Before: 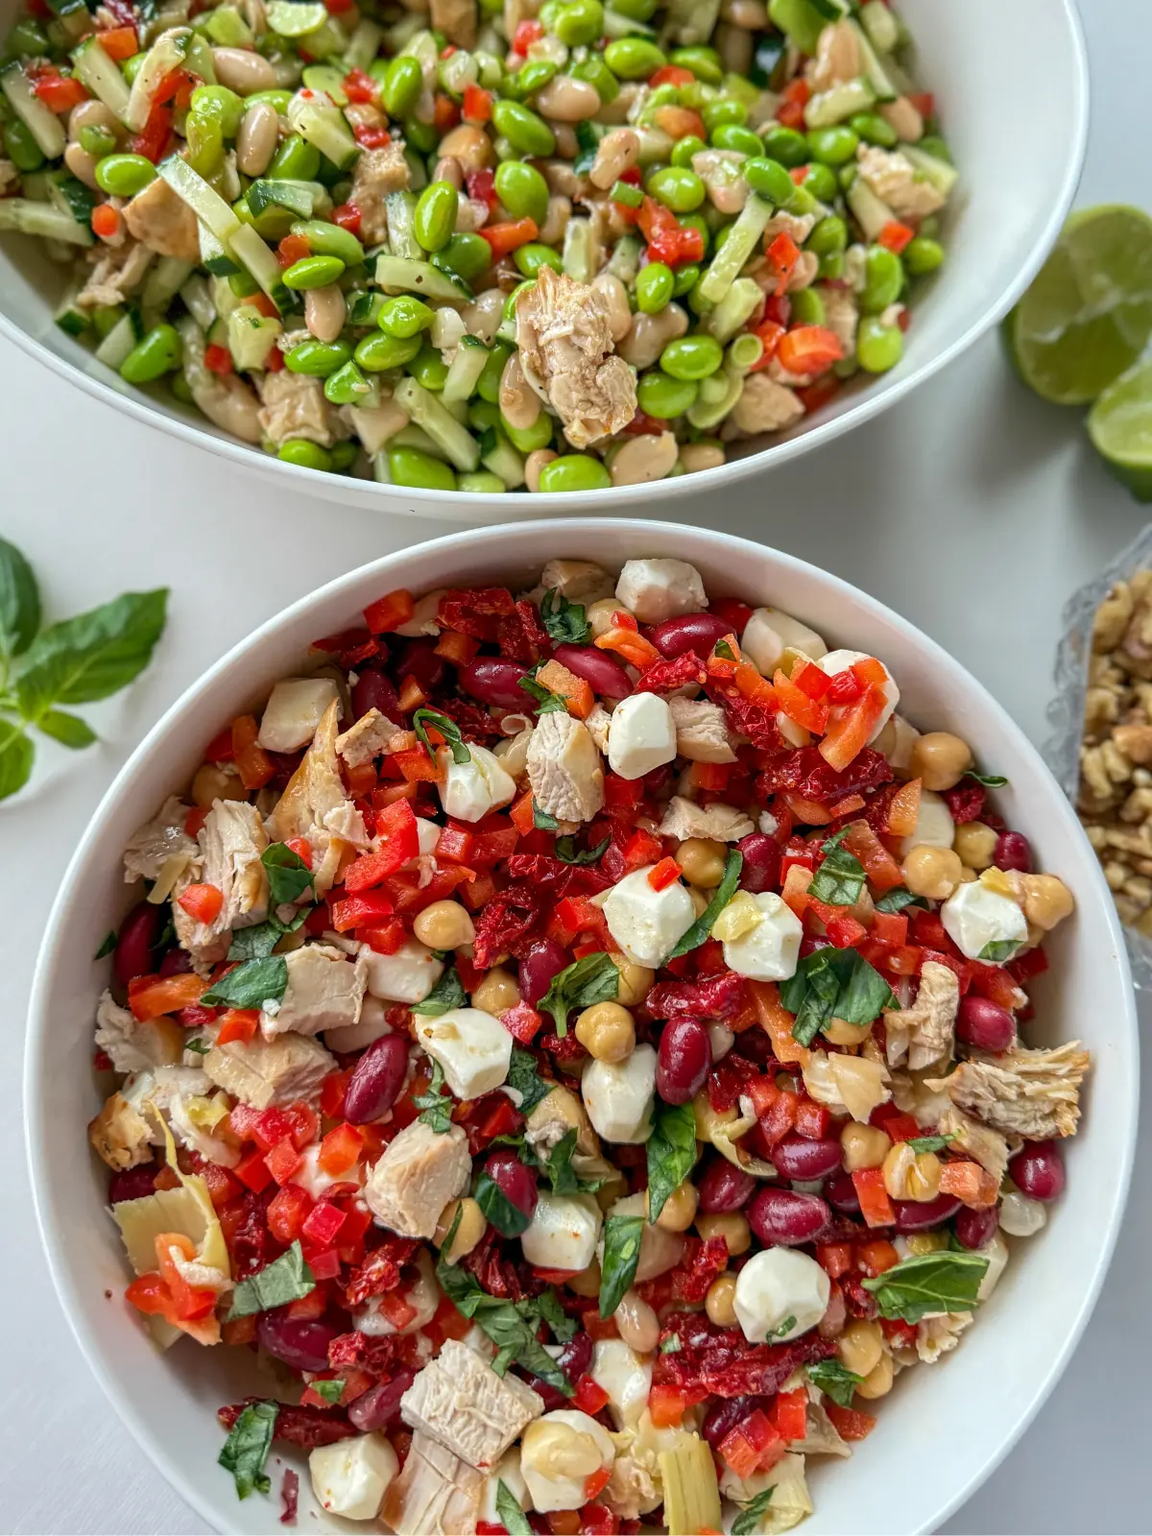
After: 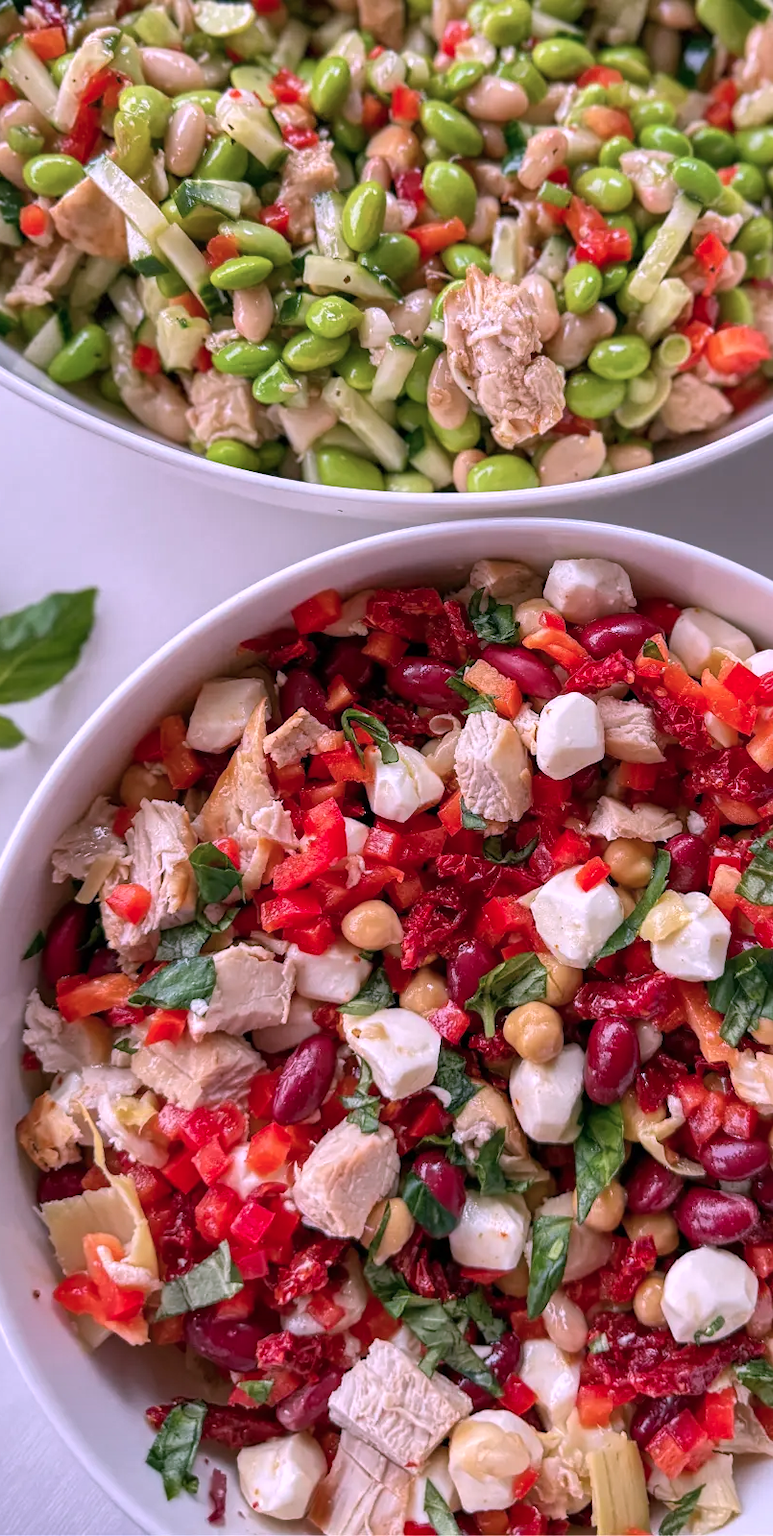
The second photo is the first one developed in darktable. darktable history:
color correction: highlights a* 15.8, highlights b* -20.22
shadows and highlights: shadows 22.73, highlights -49.31, soften with gaussian
crop and rotate: left 6.299%, right 26.523%
